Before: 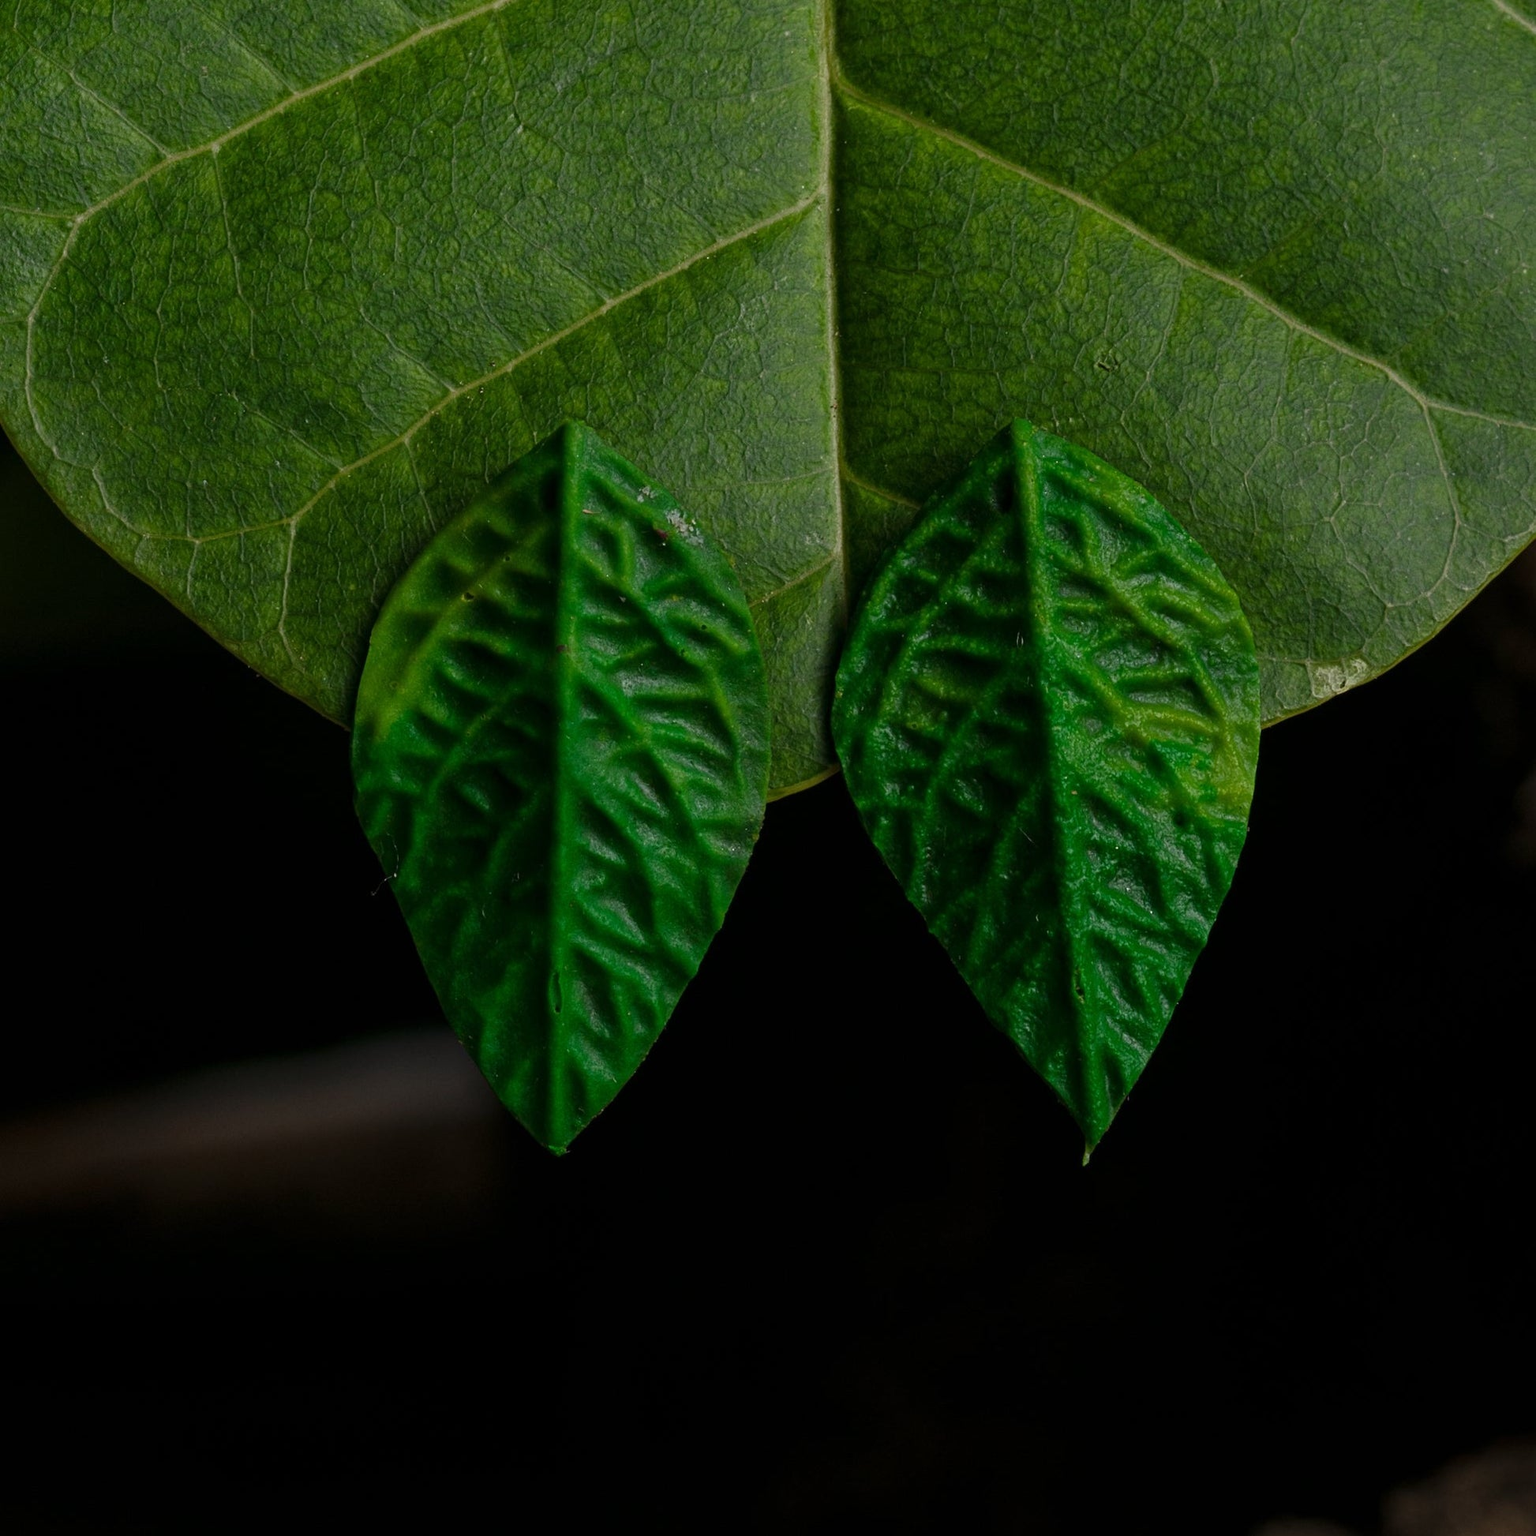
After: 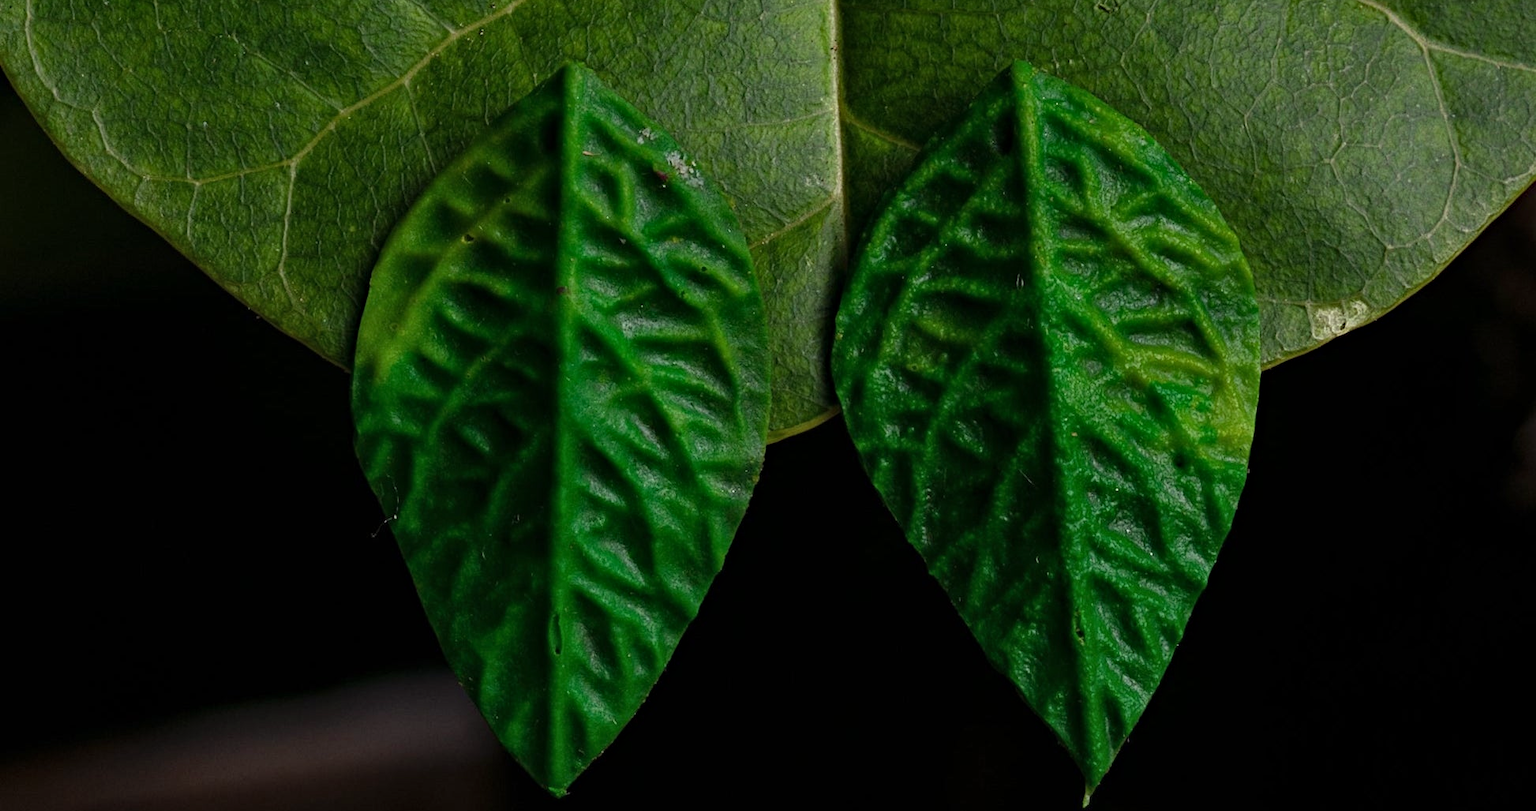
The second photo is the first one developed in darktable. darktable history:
crop and rotate: top 23.345%, bottom 23.823%
shadows and highlights: shadows 22.99, highlights -48.96, soften with gaussian
haze removal: compatibility mode true, adaptive false
